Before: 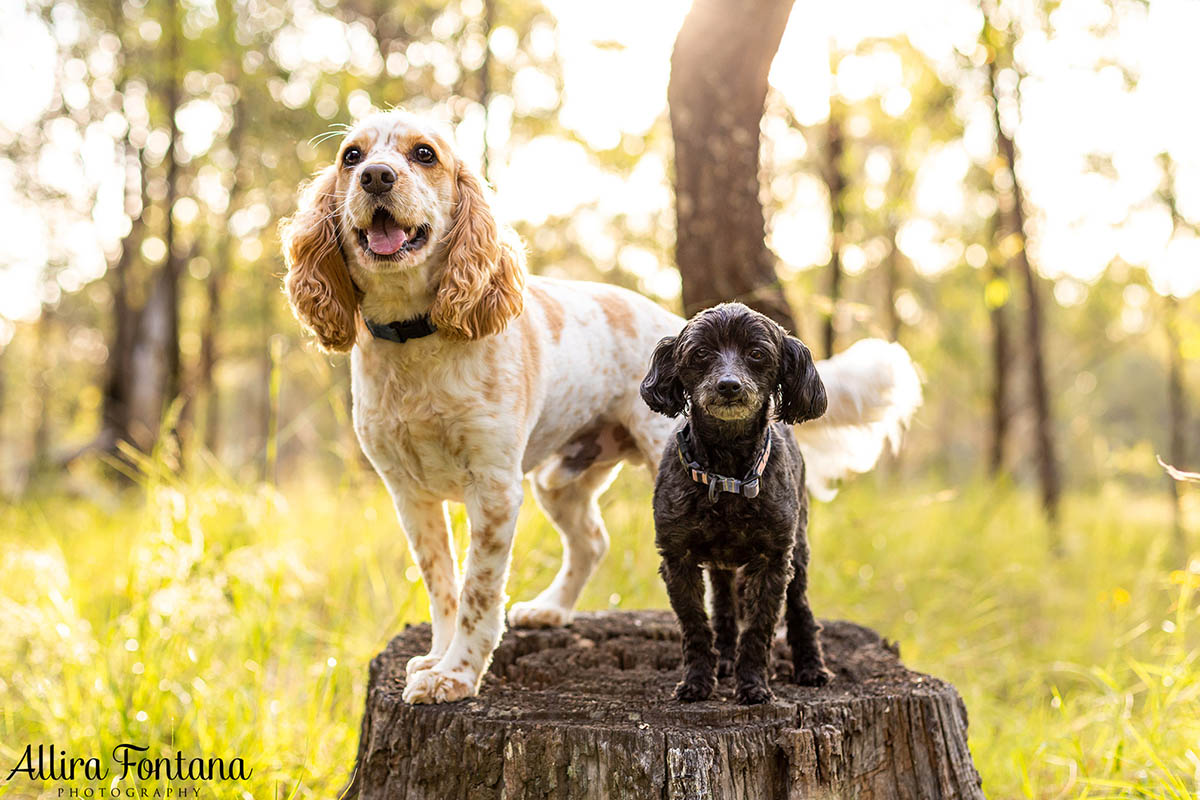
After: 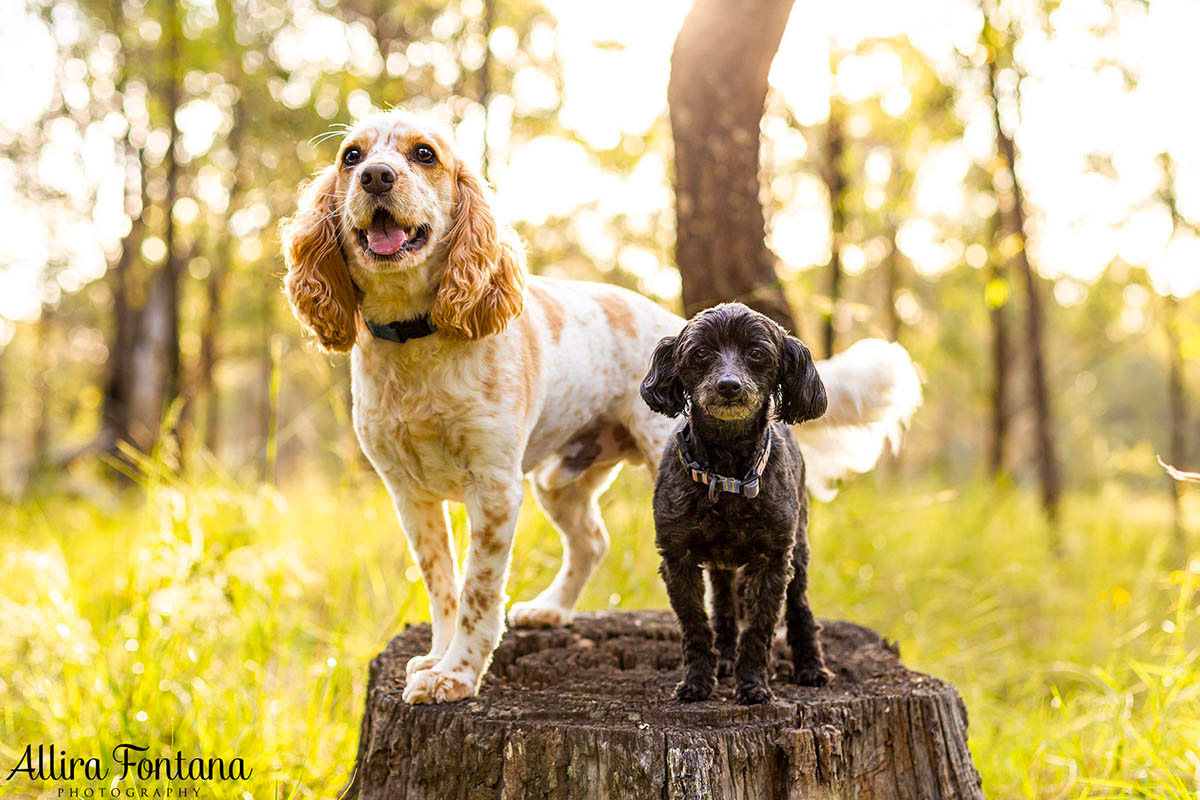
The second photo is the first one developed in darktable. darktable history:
color balance rgb: shadows fall-off 101%, linear chroma grading › mid-tones 7.63%, perceptual saturation grading › mid-tones 11.68%, mask middle-gray fulcrum 22.45%, global vibrance 10.11%, saturation formula JzAzBz (2021)
contrast brightness saturation: saturation 0.1
